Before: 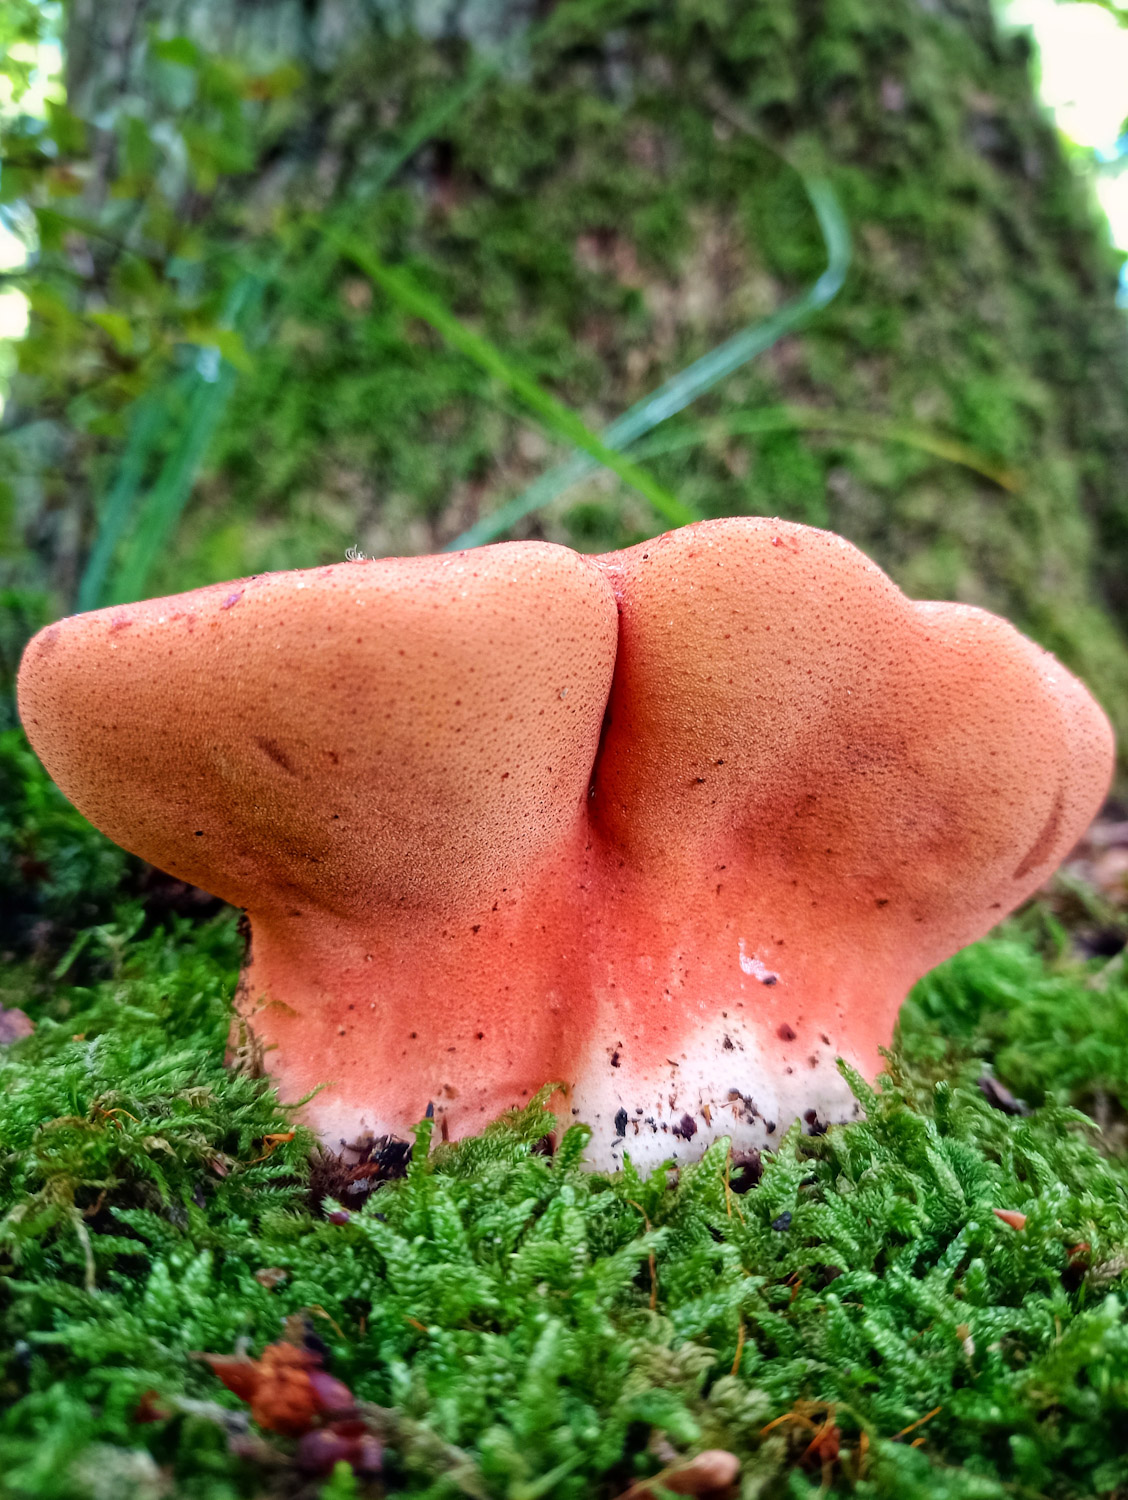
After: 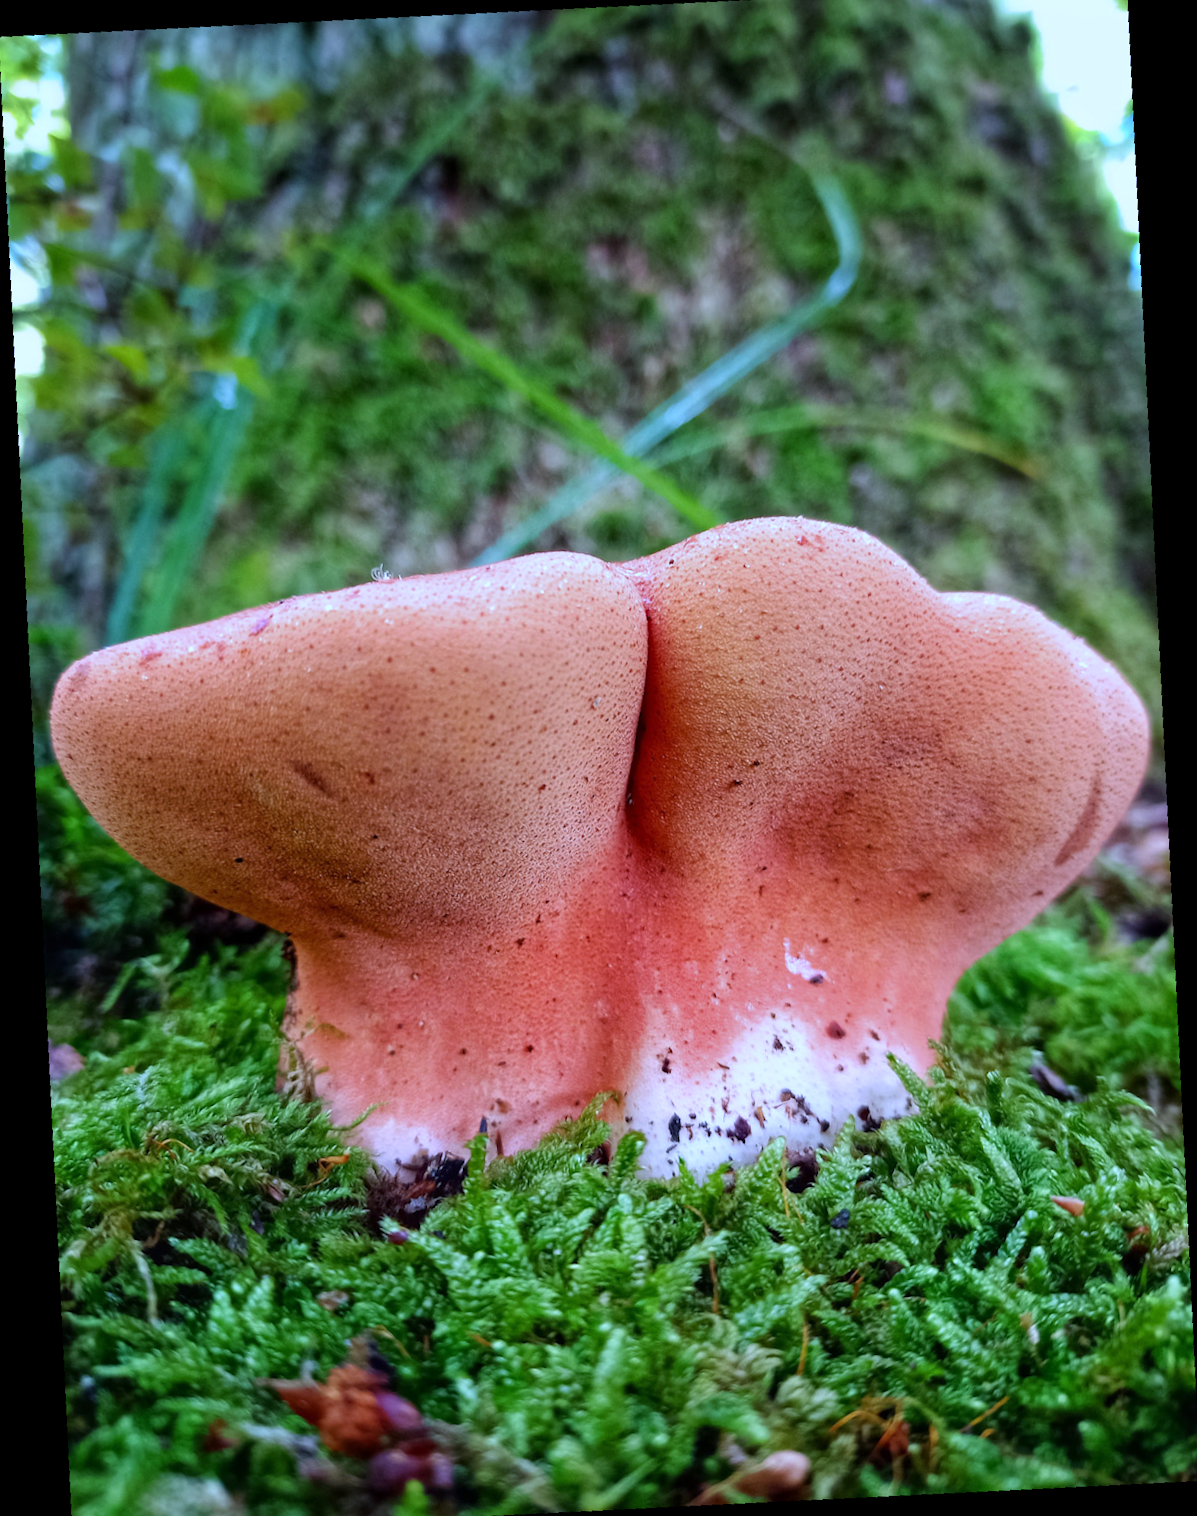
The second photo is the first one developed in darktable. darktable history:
crop and rotate: angle -2.38°
white balance: red 0.871, blue 1.249
rotate and perspective: rotation -5.2°, automatic cropping off
